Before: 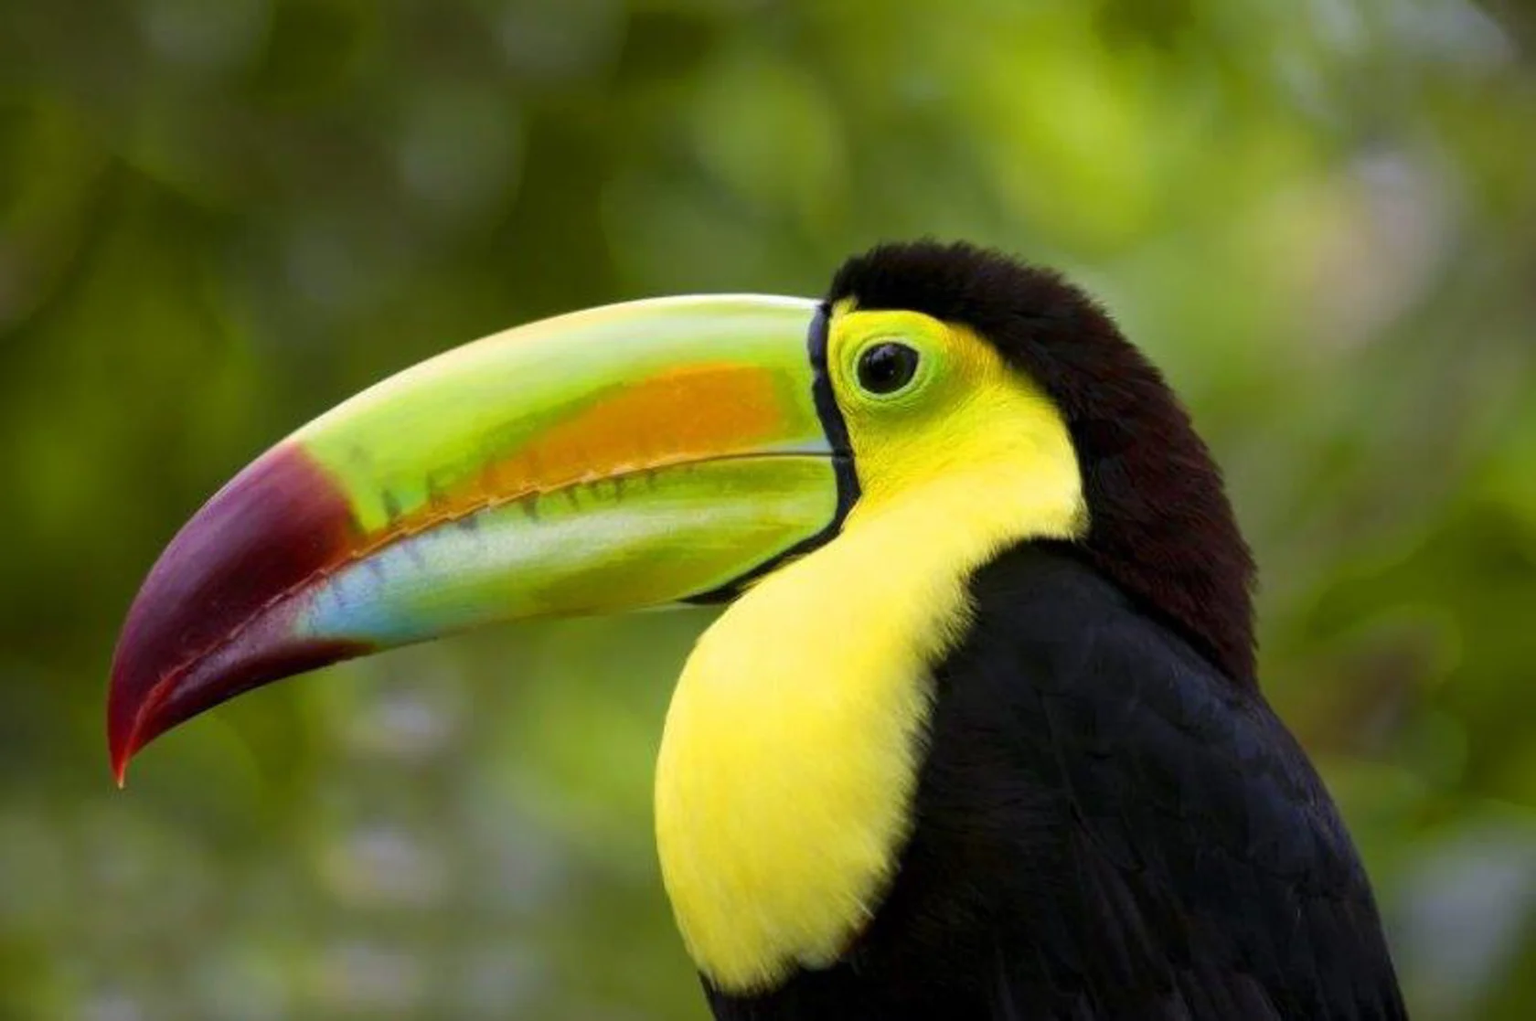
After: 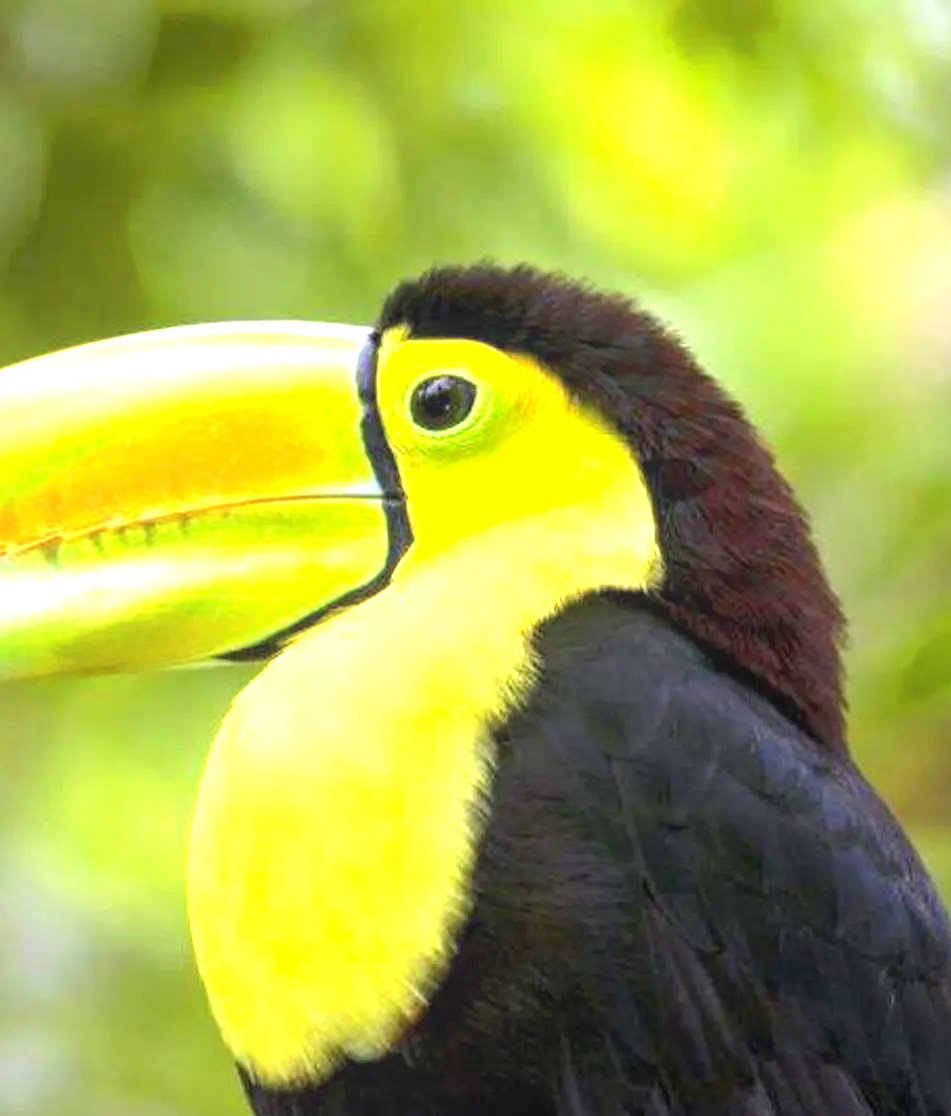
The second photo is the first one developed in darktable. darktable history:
contrast brightness saturation: contrast 0.05, brightness 0.06, saturation 0.01
local contrast: detail 110%
crop: left 31.458%, top 0%, right 11.876%
exposure: black level correction 0, exposure 1.675 EV, compensate exposure bias true, compensate highlight preservation false
